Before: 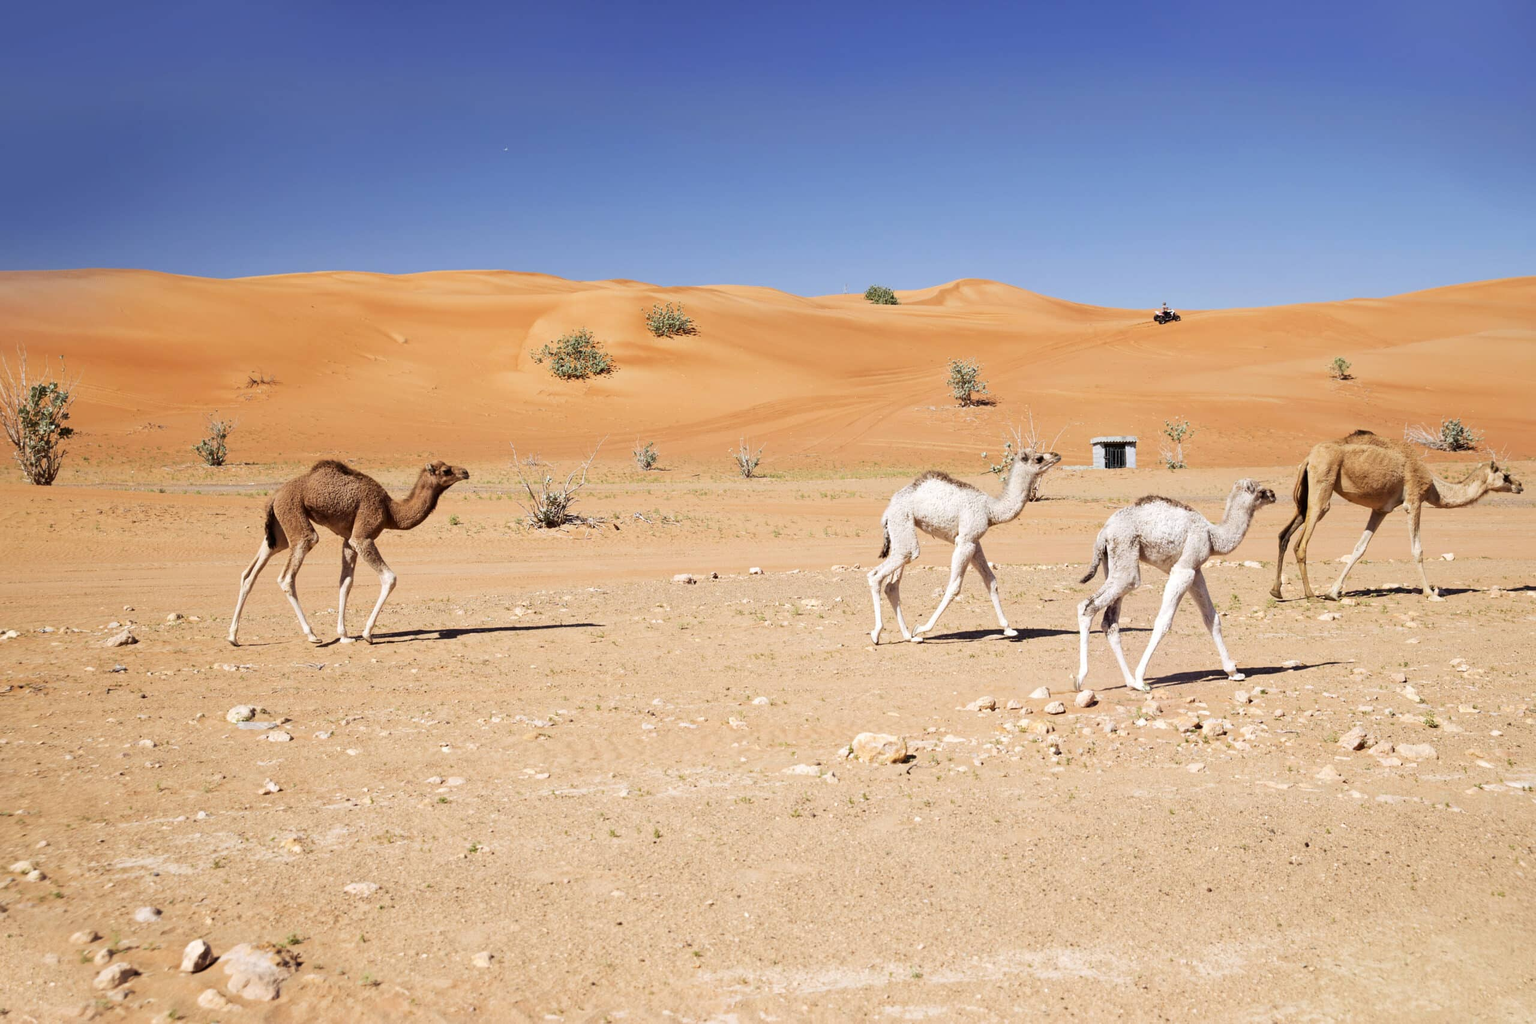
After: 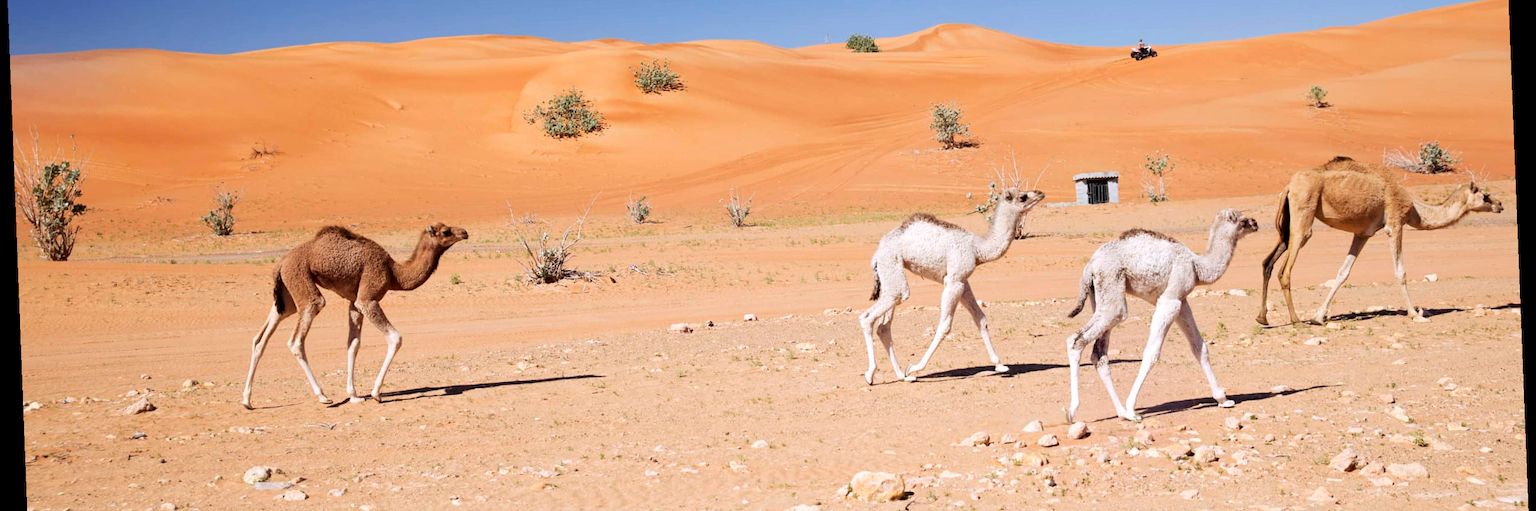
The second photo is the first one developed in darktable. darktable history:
crop and rotate: top 26.056%, bottom 25.543%
white balance: red 1.004, blue 1.024
rotate and perspective: rotation -2.22°, lens shift (horizontal) -0.022, automatic cropping off
